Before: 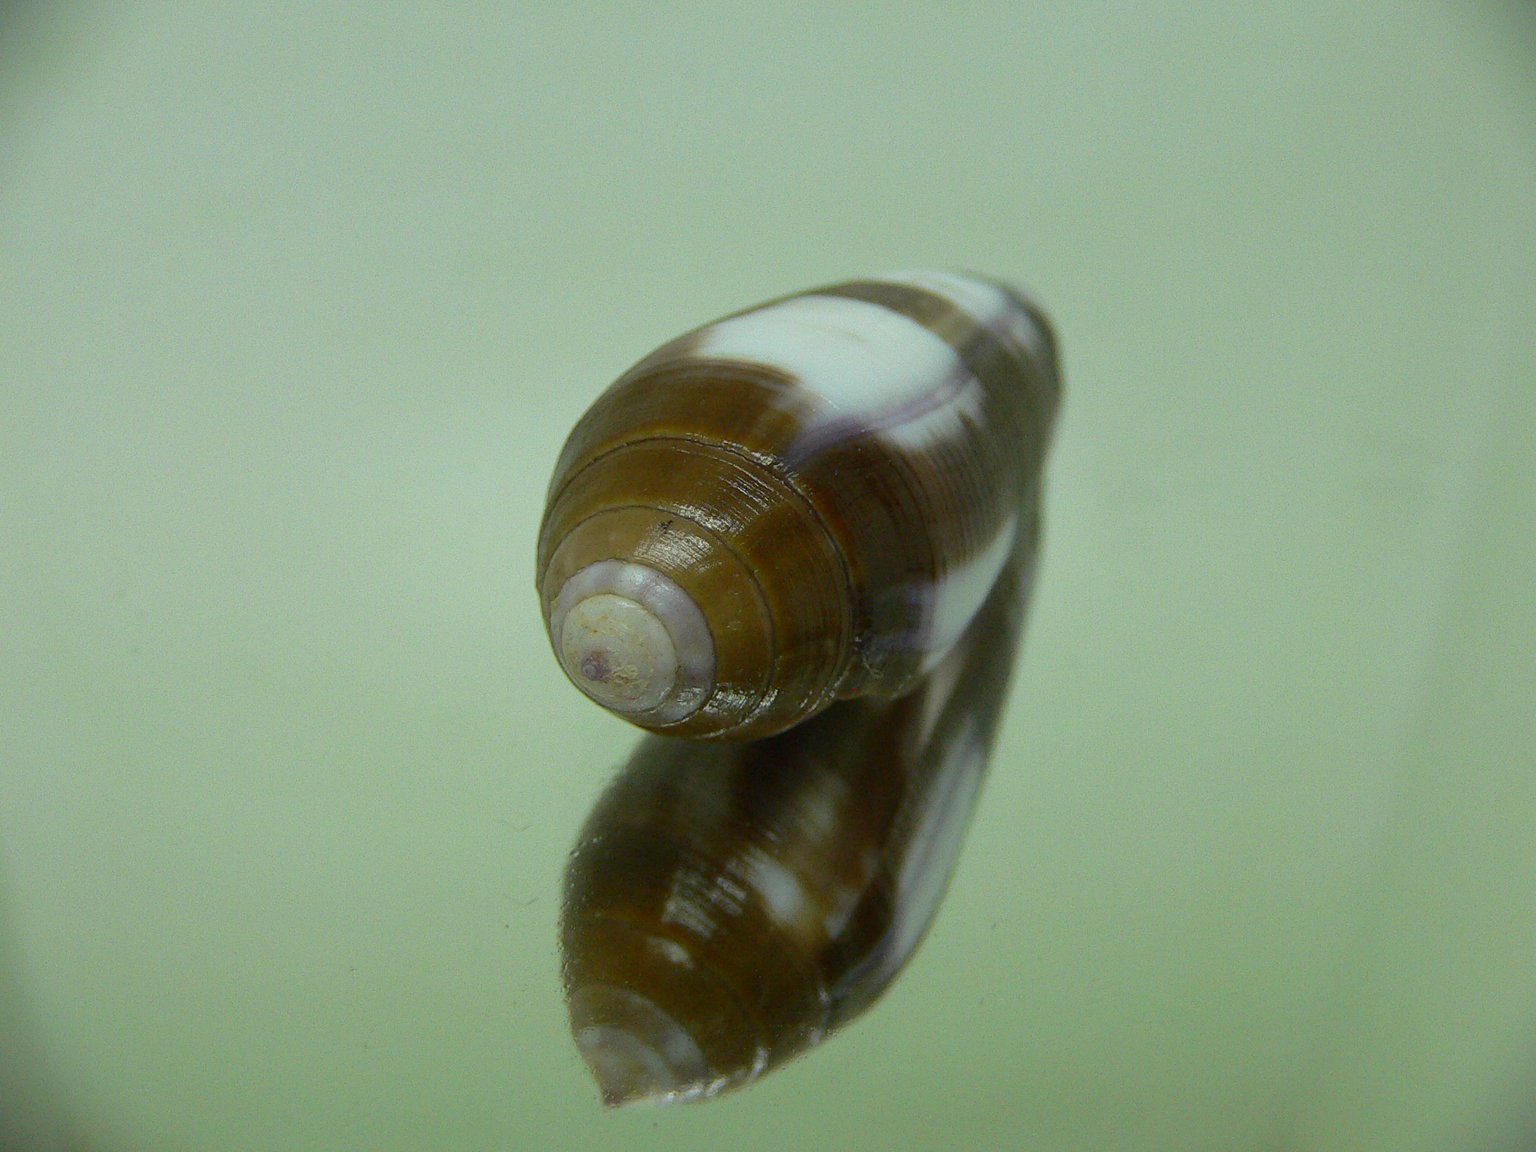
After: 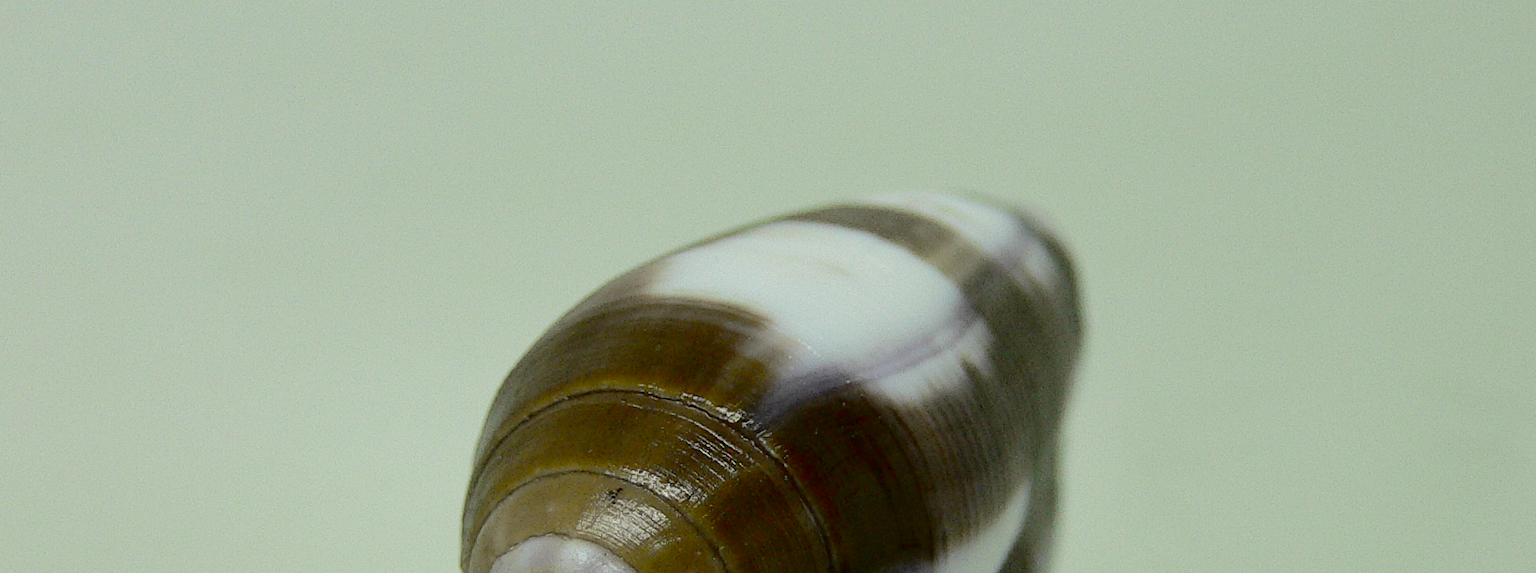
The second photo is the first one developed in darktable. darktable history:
exposure: compensate highlight preservation false
color balance rgb: perceptual saturation grading › global saturation 0.667%, perceptual saturation grading › highlights -14.648%, perceptual saturation grading › shadows 25.847%, global vibrance -24.391%
tone curve: curves: ch0 [(0.003, 0) (0.066, 0.017) (0.163, 0.09) (0.264, 0.238) (0.395, 0.421) (0.517, 0.575) (0.633, 0.687) (0.791, 0.814) (1, 1)]; ch1 [(0, 0) (0.149, 0.17) (0.327, 0.339) (0.39, 0.403) (0.456, 0.463) (0.501, 0.502) (0.512, 0.507) (0.53, 0.533) (0.575, 0.592) (0.671, 0.655) (0.729, 0.679) (1, 1)]; ch2 [(0, 0) (0.337, 0.382) (0.464, 0.47) (0.501, 0.502) (0.527, 0.532) (0.563, 0.555) (0.615, 0.61) (0.663, 0.68) (1, 1)], color space Lab, independent channels, preserve colors none
crop and rotate: left 9.627%, top 9.464%, right 6.015%, bottom 48.511%
